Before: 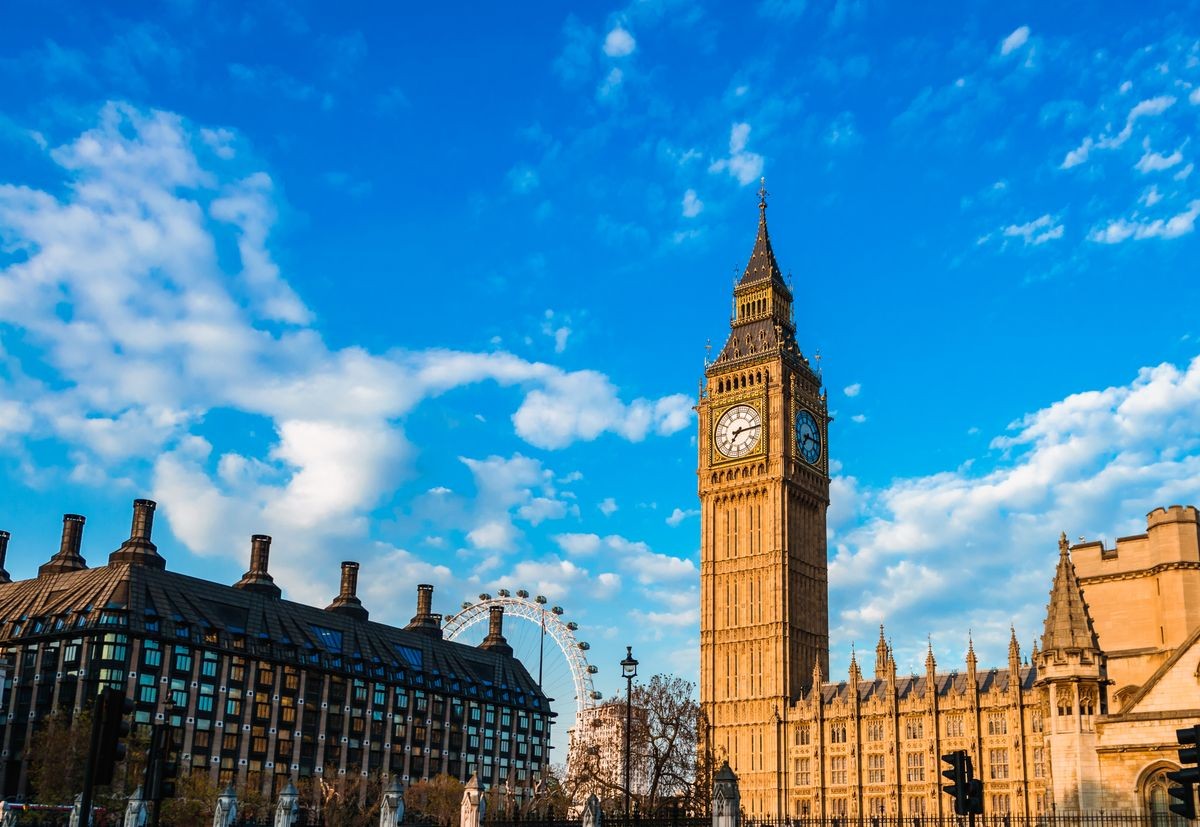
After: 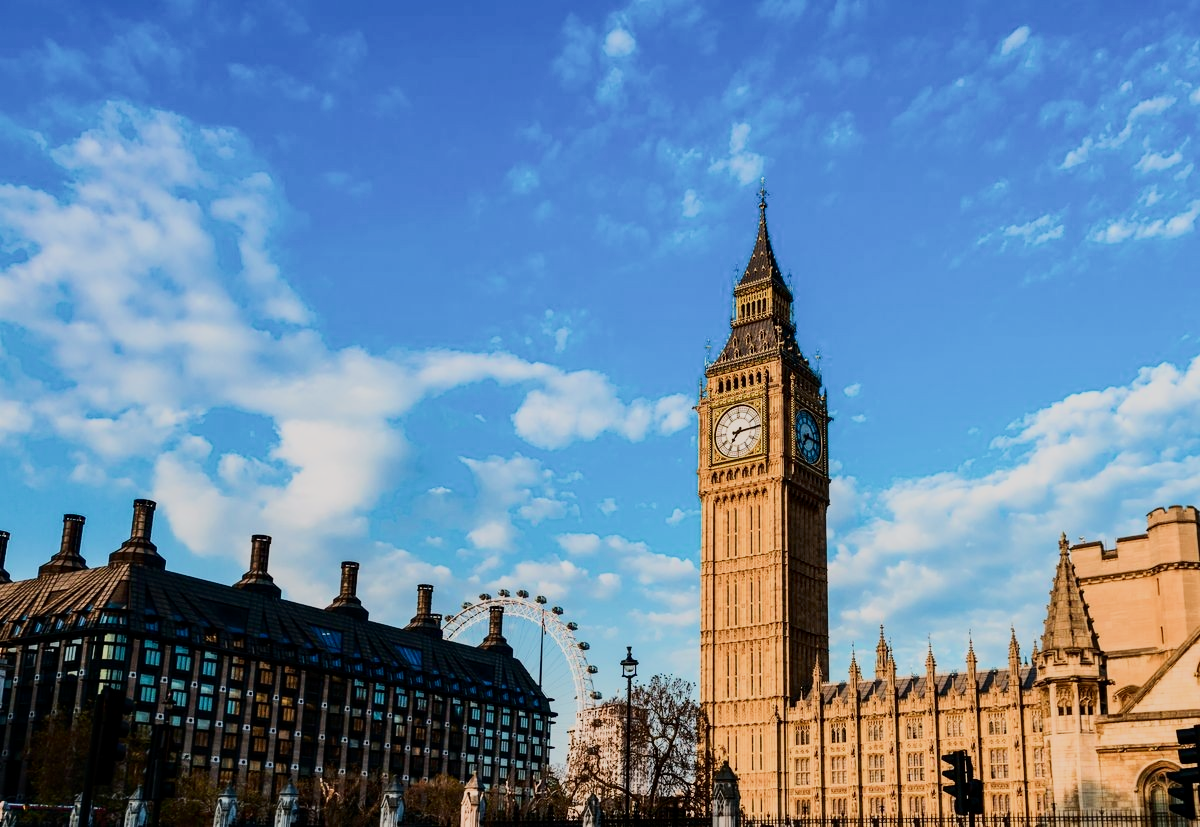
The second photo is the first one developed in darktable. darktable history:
filmic rgb: black relative exposure -16 EV, white relative exposure 5.32 EV, threshold 2.99 EV, hardness 5.93, contrast 1.244, color science v5 (2021), contrast in shadows safe, contrast in highlights safe, enable highlight reconstruction true
local contrast: highlights 100%, shadows 103%, detail 120%, midtone range 0.2
tone curve: curves: ch0 [(0, 0) (0.003, 0.002) (0.011, 0.009) (0.025, 0.019) (0.044, 0.031) (0.069, 0.044) (0.1, 0.061) (0.136, 0.087) (0.177, 0.127) (0.224, 0.172) (0.277, 0.226) (0.335, 0.295) (0.399, 0.367) (0.468, 0.445) (0.543, 0.536) (0.623, 0.626) (0.709, 0.717) (0.801, 0.806) (0.898, 0.889) (1, 1)], color space Lab, independent channels, preserve colors none
